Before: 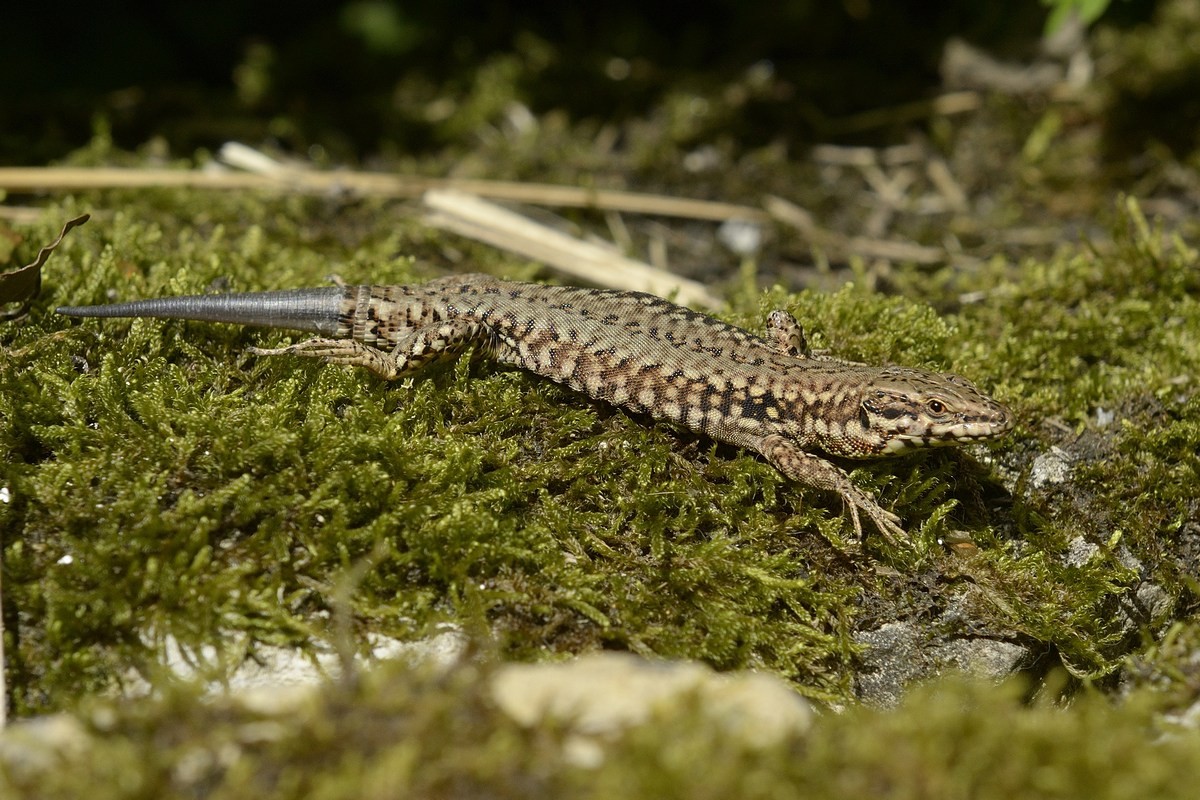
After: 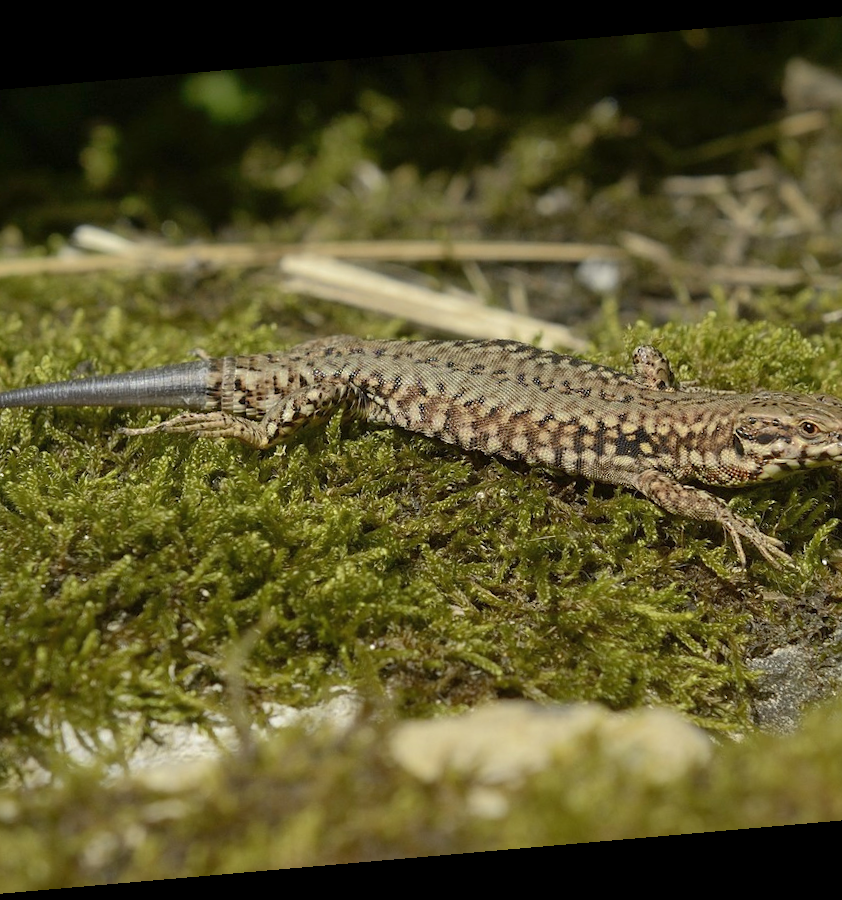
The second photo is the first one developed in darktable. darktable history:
crop and rotate: left 12.648%, right 20.685%
rotate and perspective: rotation -4.98°, automatic cropping off
shadows and highlights: on, module defaults
